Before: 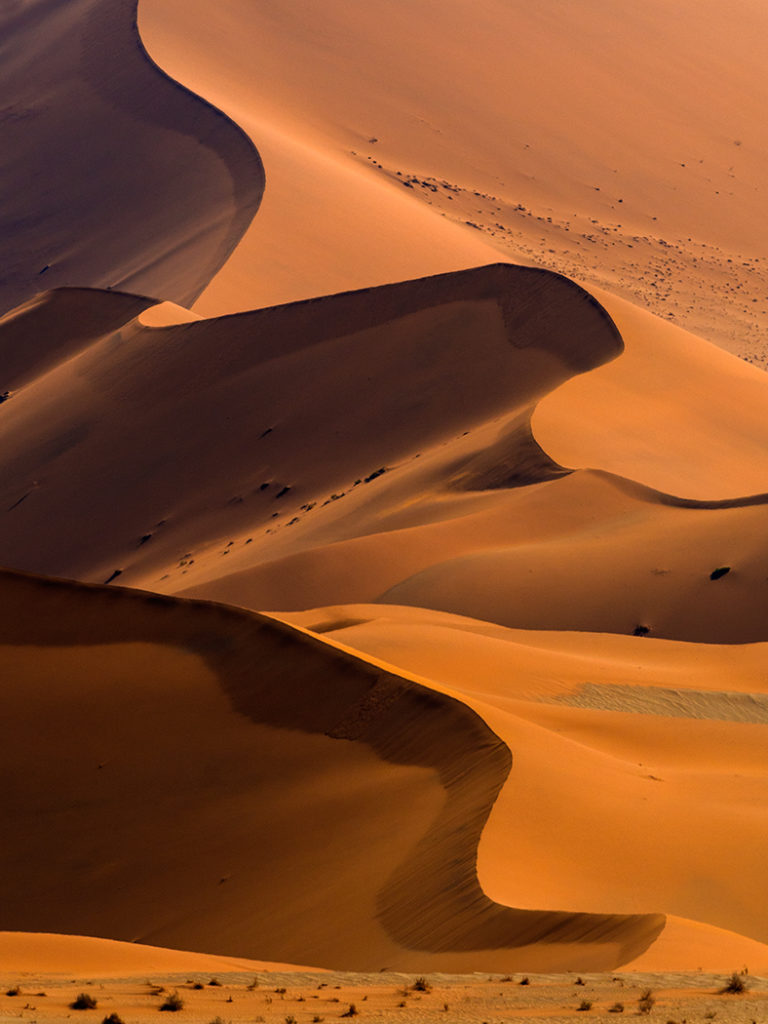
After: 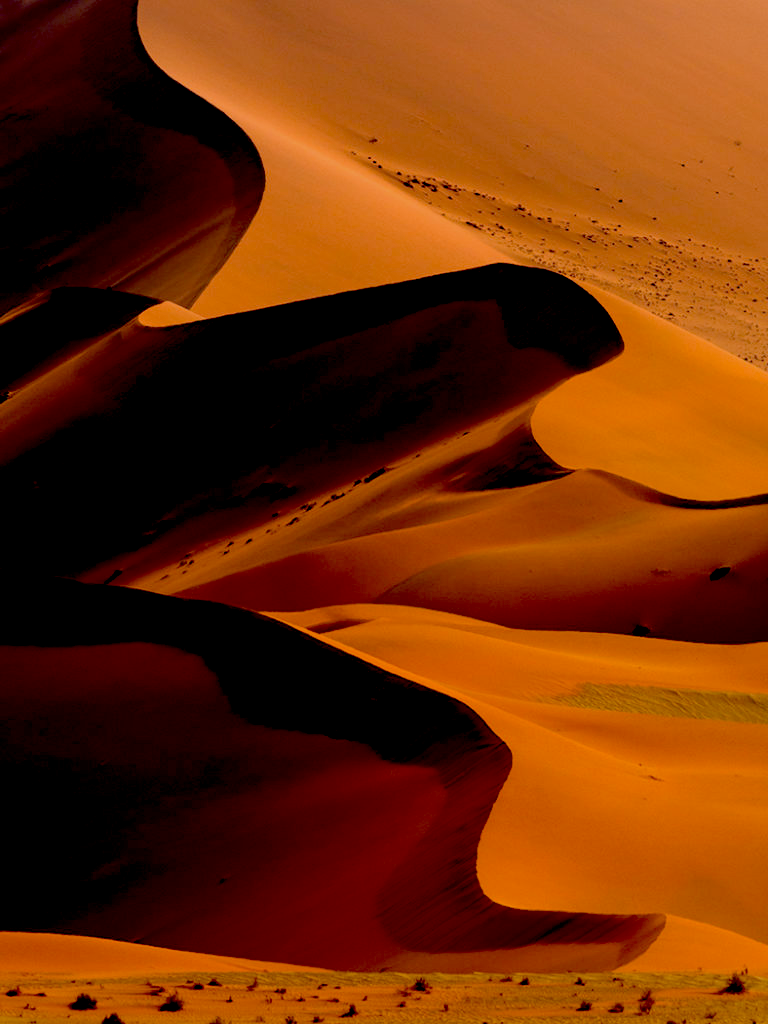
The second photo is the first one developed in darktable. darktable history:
shadows and highlights: shadows -20, white point adjustment -2, highlights -35
contrast equalizer: octaves 7, y [[0.6 ×6], [0.55 ×6], [0 ×6], [0 ×6], [0 ×6]], mix -0.3
exposure: black level correction 0.056, exposure -0.039 EV, compensate highlight preservation false
